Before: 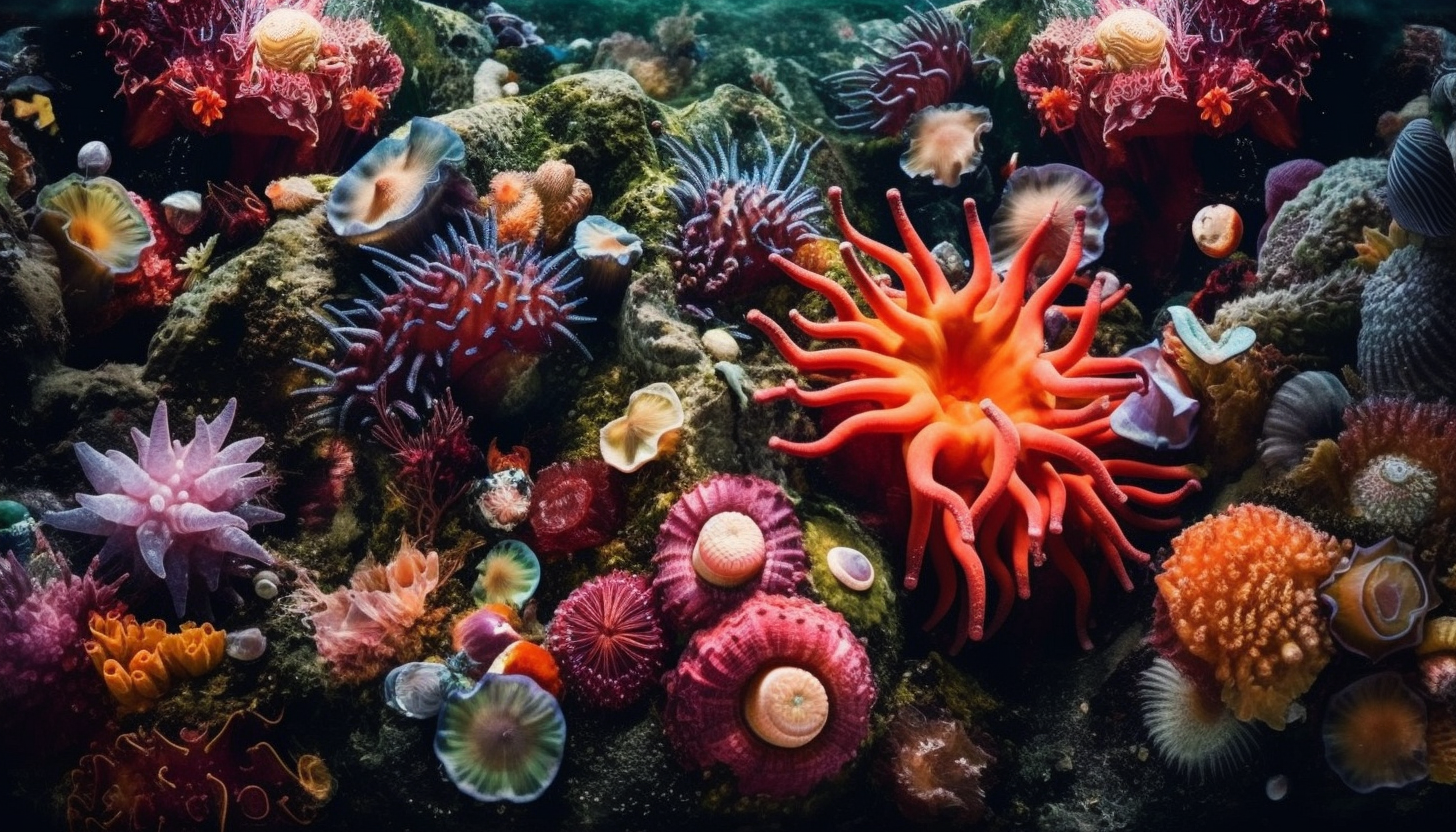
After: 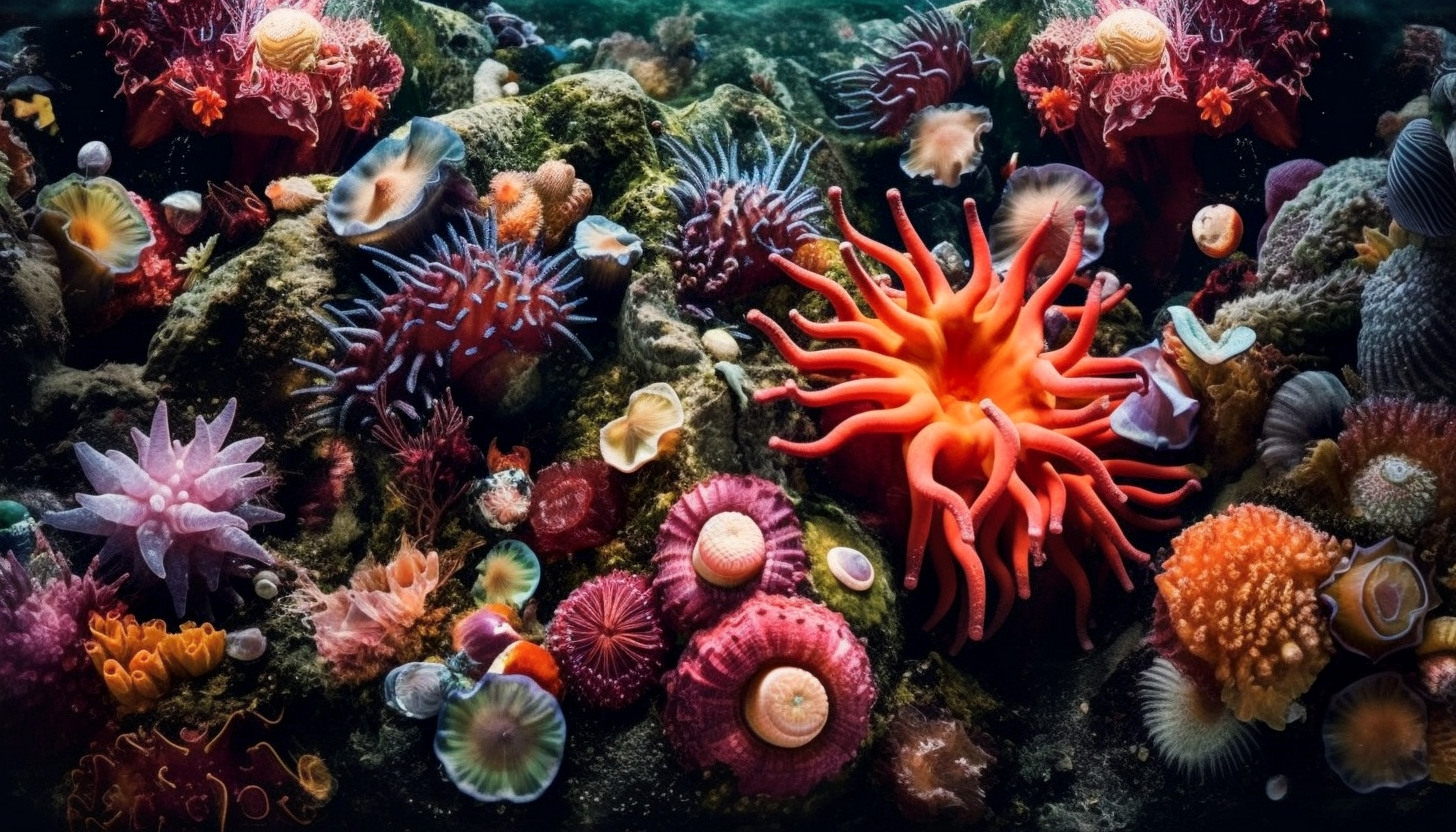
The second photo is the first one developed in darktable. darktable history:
exposure: compensate highlight preservation false
local contrast: mode bilateral grid, contrast 20, coarseness 51, detail 132%, midtone range 0.2
